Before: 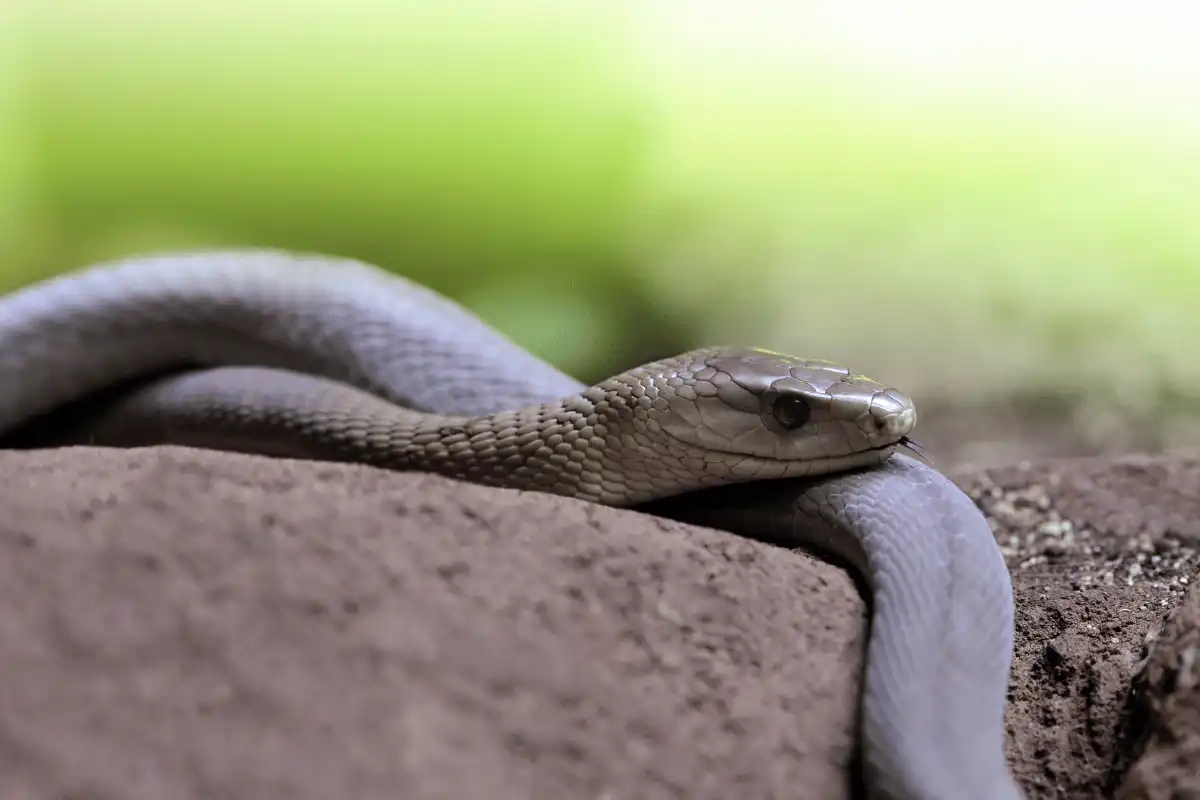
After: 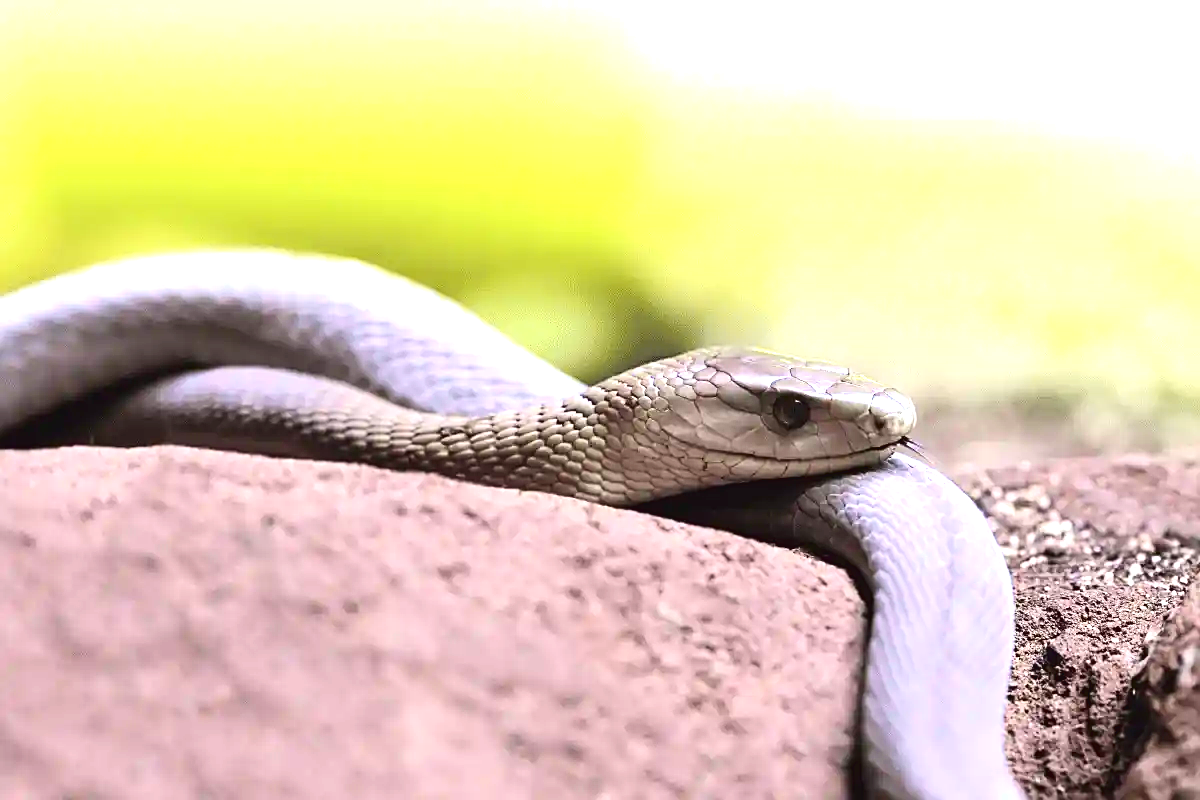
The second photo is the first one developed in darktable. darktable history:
sharpen: on, module defaults
tone curve: curves: ch0 [(0, 0.036) (0.119, 0.115) (0.461, 0.479) (0.715, 0.767) (0.817, 0.865) (1, 0.998)]; ch1 [(0, 0) (0.377, 0.416) (0.44, 0.461) (0.487, 0.49) (0.514, 0.525) (0.538, 0.561) (0.67, 0.713) (1, 1)]; ch2 [(0, 0) (0.38, 0.405) (0.463, 0.445) (0.492, 0.486) (0.529, 0.533) (0.578, 0.59) (0.653, 0.698) (1, 1)], color space Lab, independent channels, preserve colors none
color correction: highlights a* -0.137, highlights b* 0.137
exposure: black level correction 0, exposure 1.388 EV, compensate exposure bias true, compensate highlight preservation false
